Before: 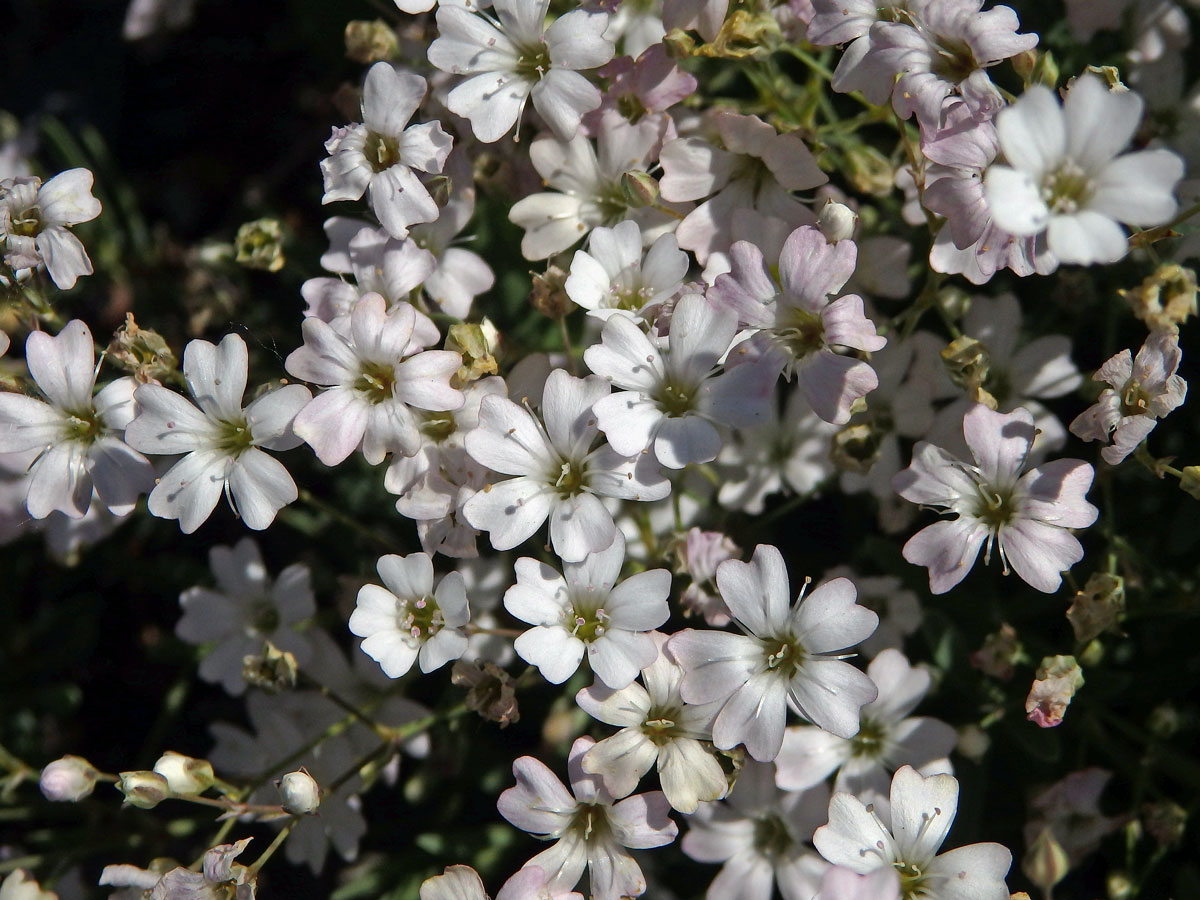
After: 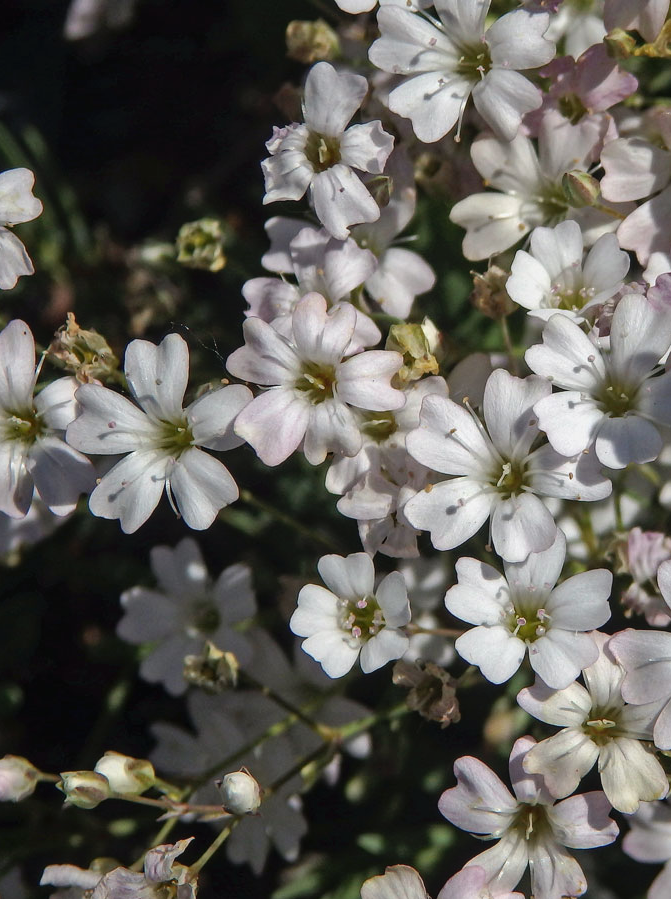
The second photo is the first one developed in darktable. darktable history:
local contrast: detail 109%
crop: left 4.973%, right 39.038%
